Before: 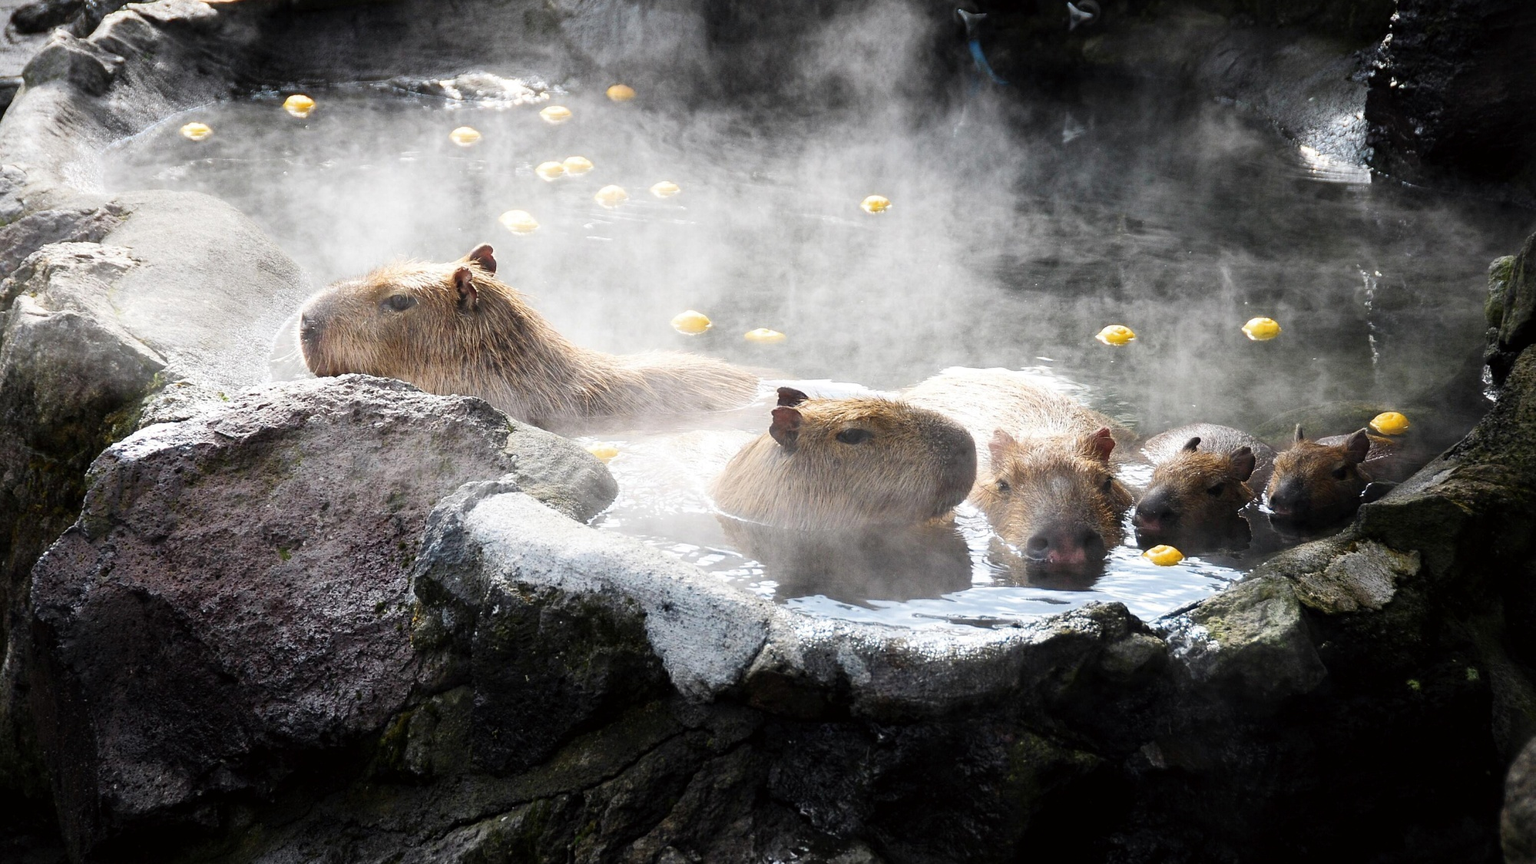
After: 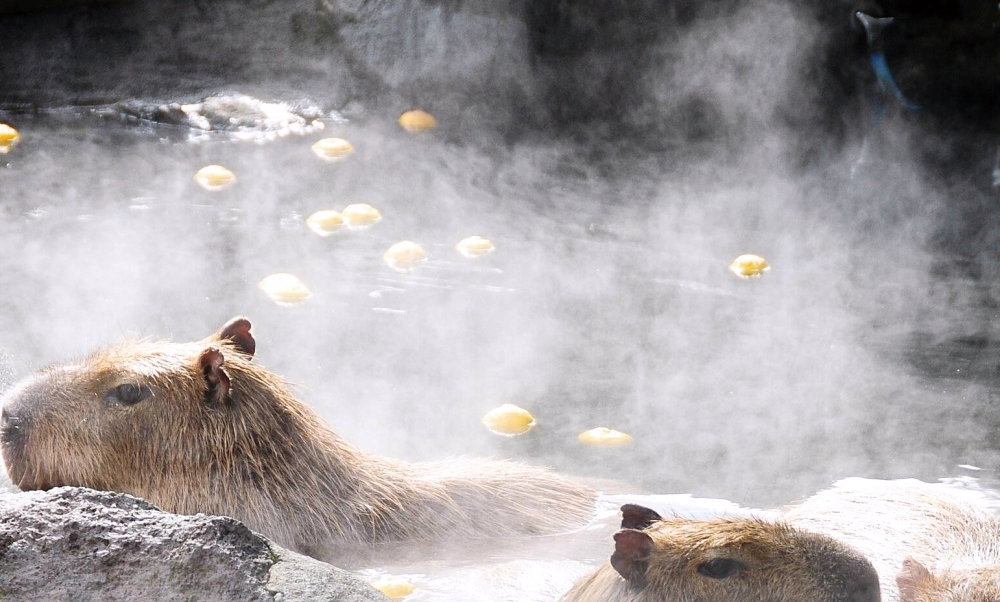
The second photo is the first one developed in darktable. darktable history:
crop: left 19.556%, right 30.401%, bottom 46.458%
white balance: red 1.009, blue 1.027
